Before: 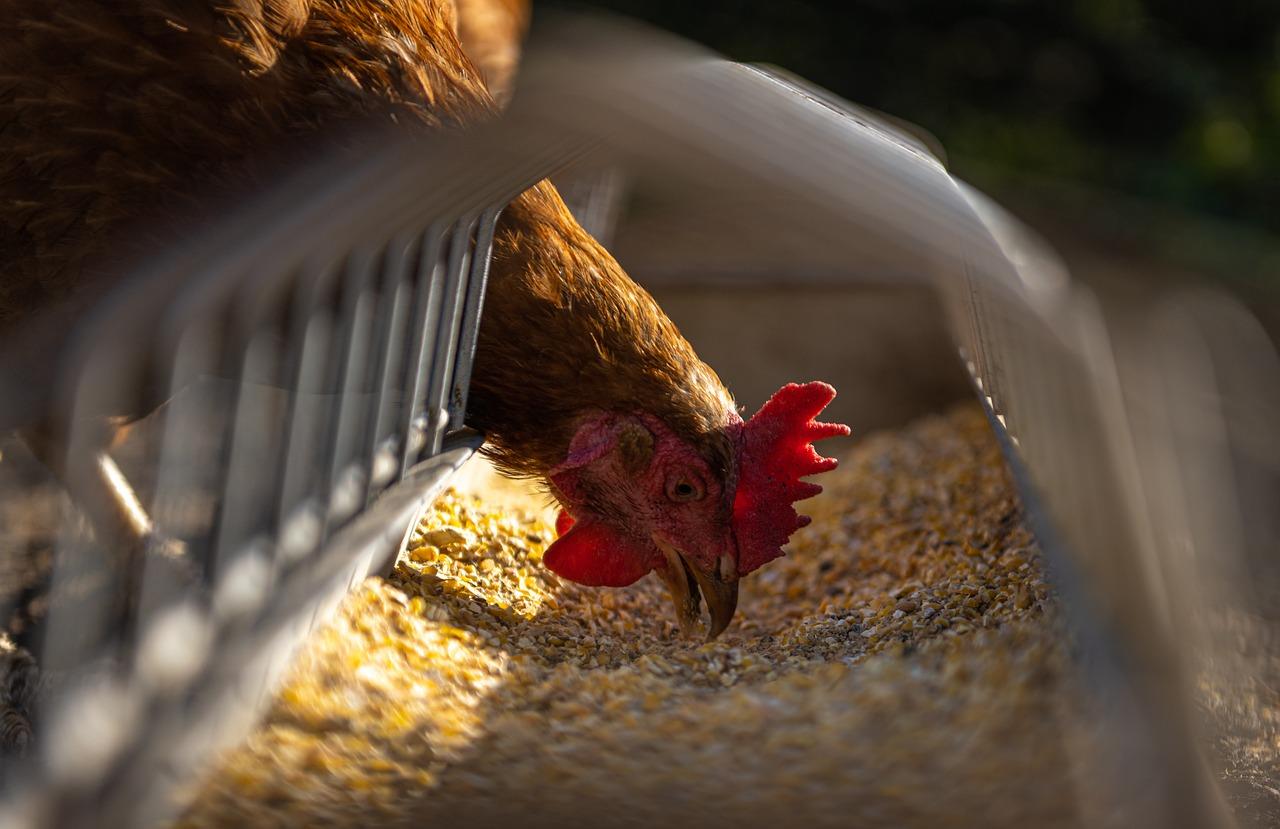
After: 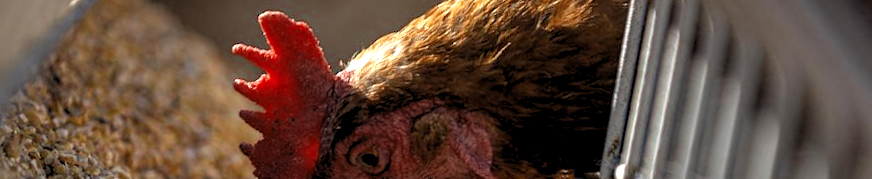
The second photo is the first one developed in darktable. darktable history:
color zones: curves: ch0 [(0, 0.5) (0.125, 0.4) (0.25, 0.5) (0.375, 0.4) (0.5, 0.4) (0.625, 0.35) (0.75, 0.35) (0.875, 0.5)]; ch1 [(0, 0.35) (0.125, 0.45) (0.25, 0.35) (0.375, 0.35) (0.5, 0.35) (0.625, 0.35) (0.75, 0.45) (0.875, 0.35)]; ch2 [(0, 0.6) (0.125, 0.5) (0.25, 0.5) (0.375, 0.6) (0.5, 0.6) (0.625, 0.5) (0.75, 0.5) (0.875, 0.5)]
exposure: black level correction 0, exposure 0.7 EV, compensate exposure bias true, compensate highlight preservation false
crop and rotate: angle 16.12°, top 30.835%, bottom 35.653%
rgb levels: levels [[0.01, 0.419, 0.839], [0, 0.5, 1], [0, 0.5, 1]]
rotate and perspective: rotation -3.52°, crop left 0.036, crop right 0.964, crop top 0.081, crop bottom 0.919
